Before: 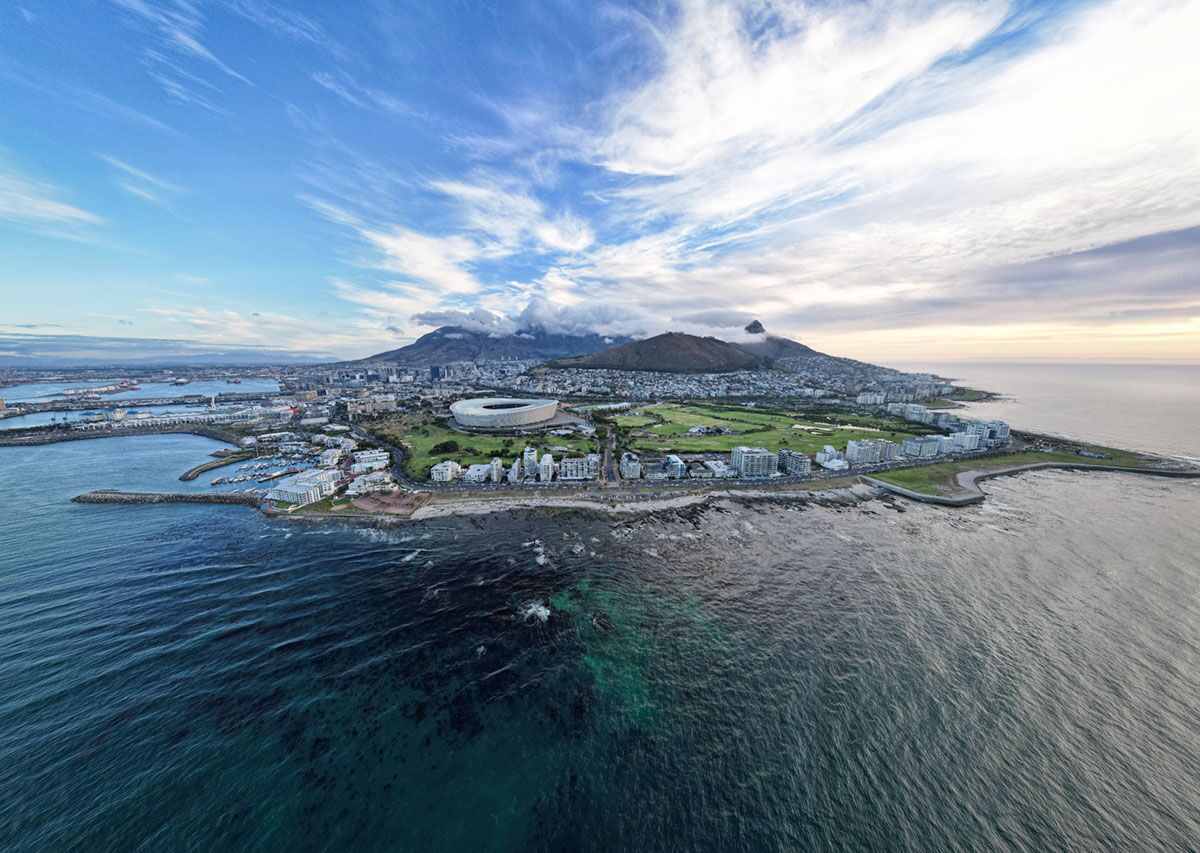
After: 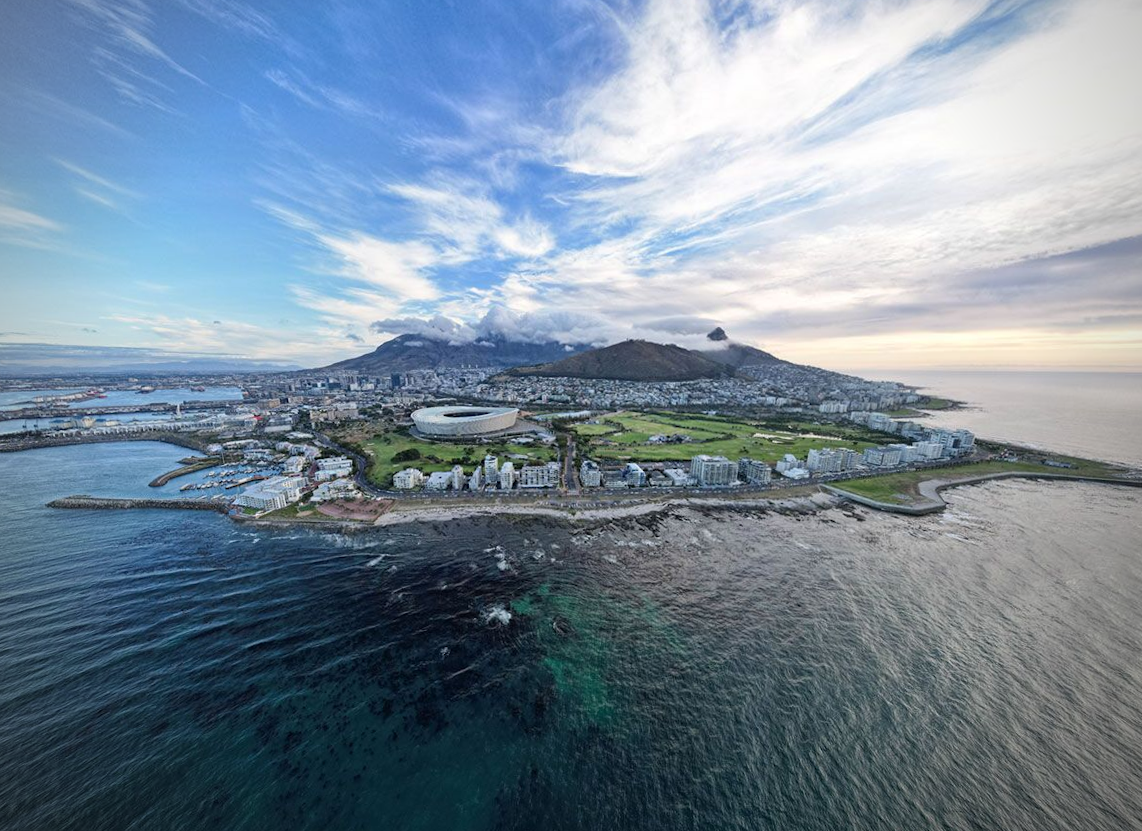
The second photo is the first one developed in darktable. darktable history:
rotate and perspective: rotation 0.074°, lens shift (vertical) 0.096, lens shift (horizontal) -0.041, crop left 0.043, crop right 0.952, crop top 0.024, crop bottom 0.979
vignetting: on, module defaults
